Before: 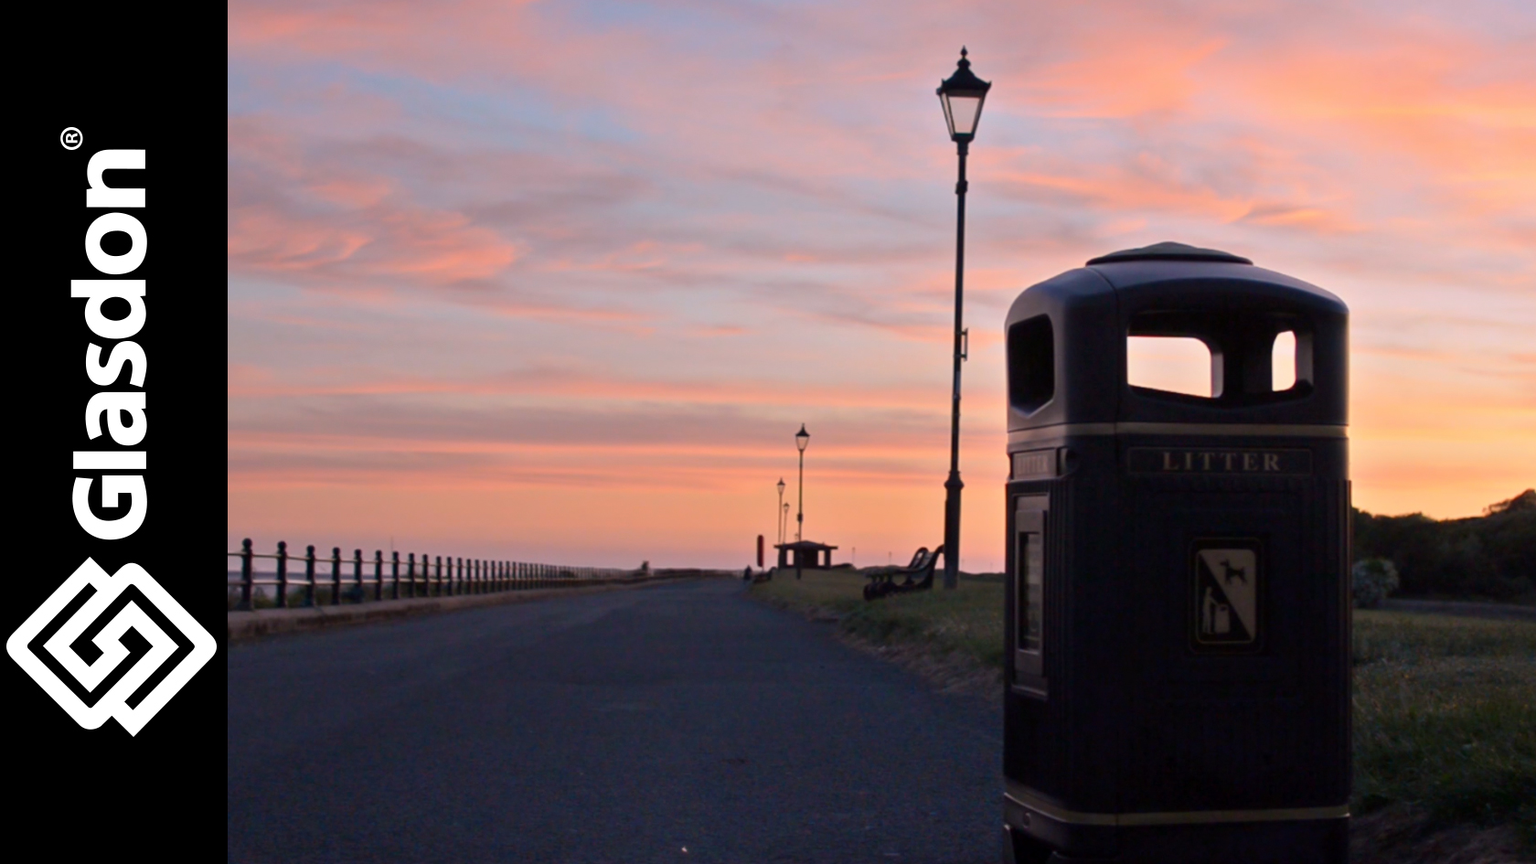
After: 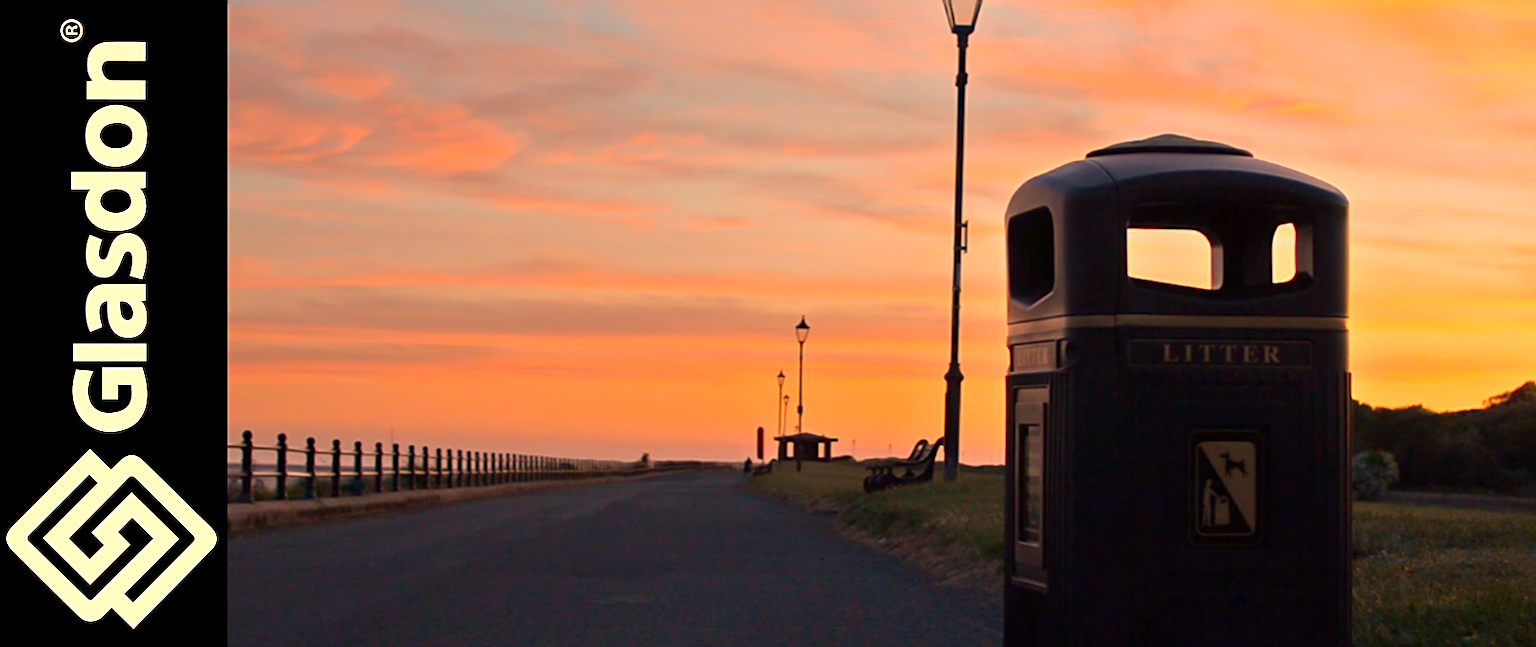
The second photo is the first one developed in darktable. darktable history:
color balance: output saturation 120%
crop and rotate: top 12.5%, bottom 12.5%
white balance: red 1.138, green 0.996, blue 0.812
sharpen: on, module defaults
